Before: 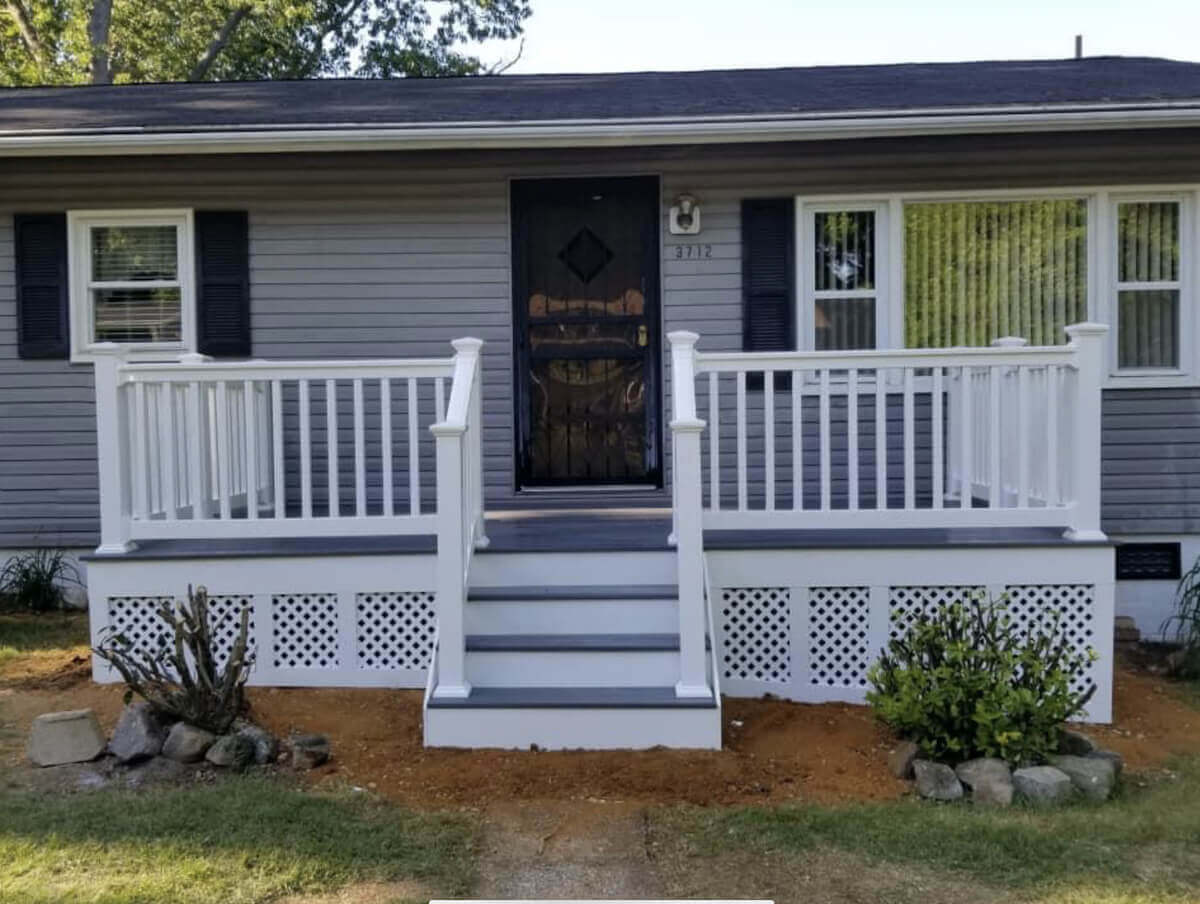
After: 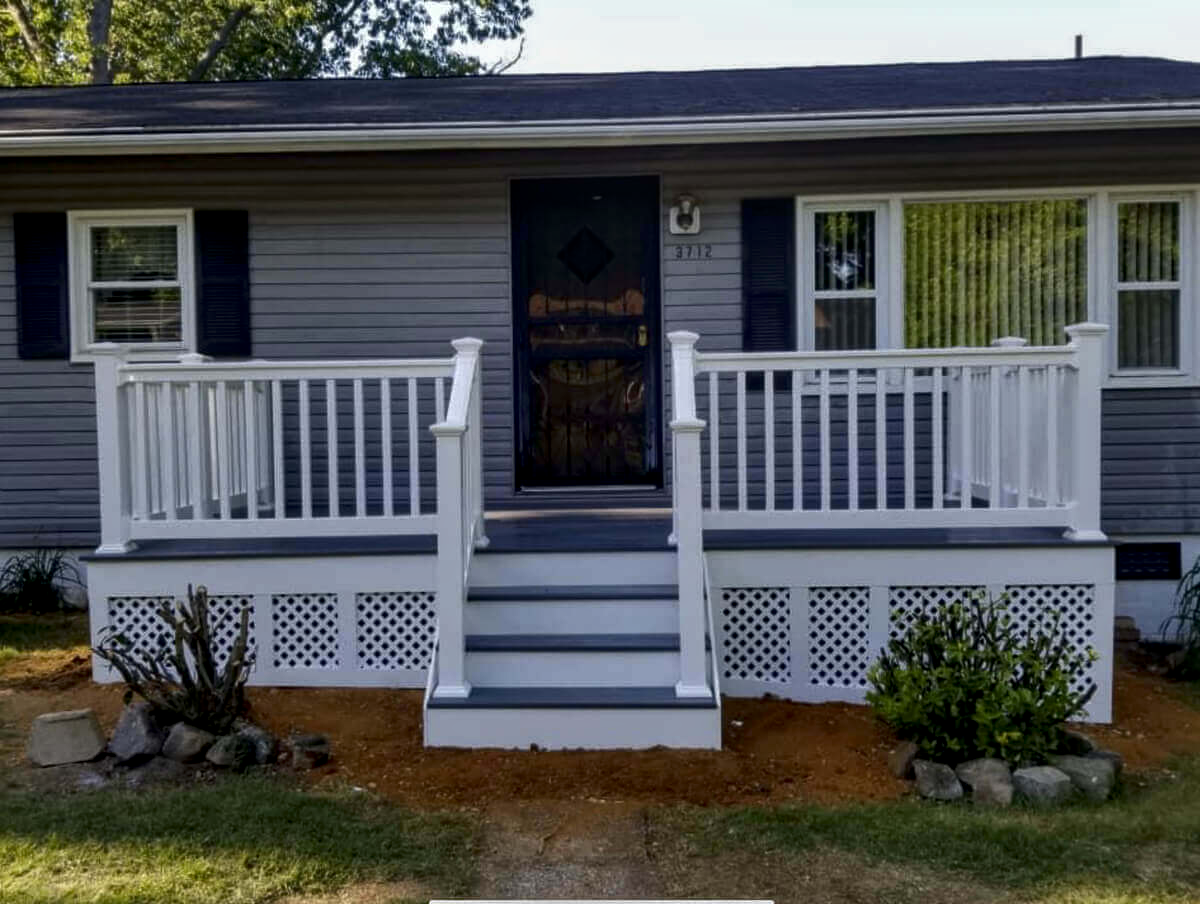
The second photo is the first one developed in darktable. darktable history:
contrast brightness saturation: brightness -0.2, saturation 0.08
local contrast: on, module defaults
